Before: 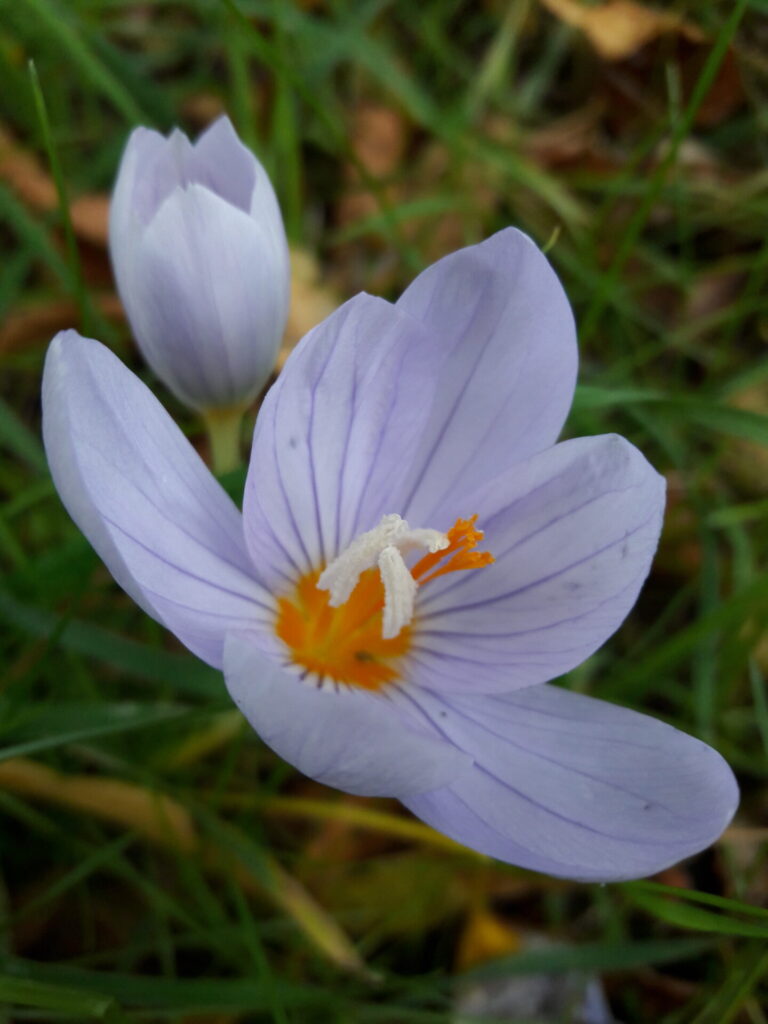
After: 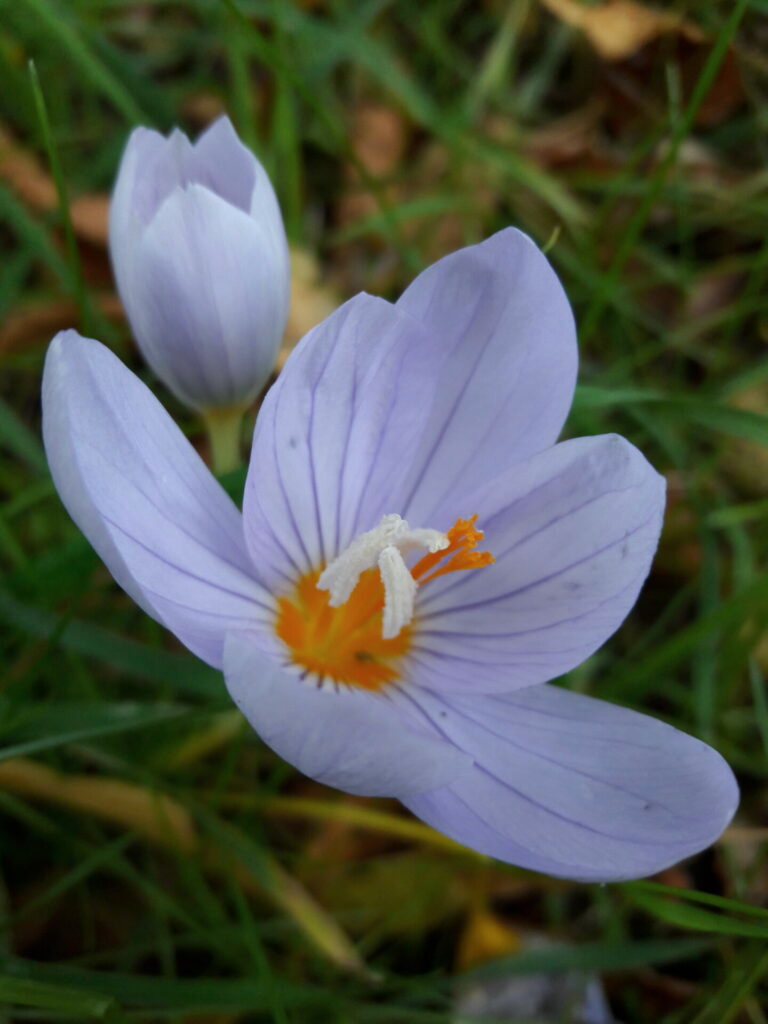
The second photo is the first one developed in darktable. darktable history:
color calibration: x 0.354, y 0.368, temperature 4706.56 K
